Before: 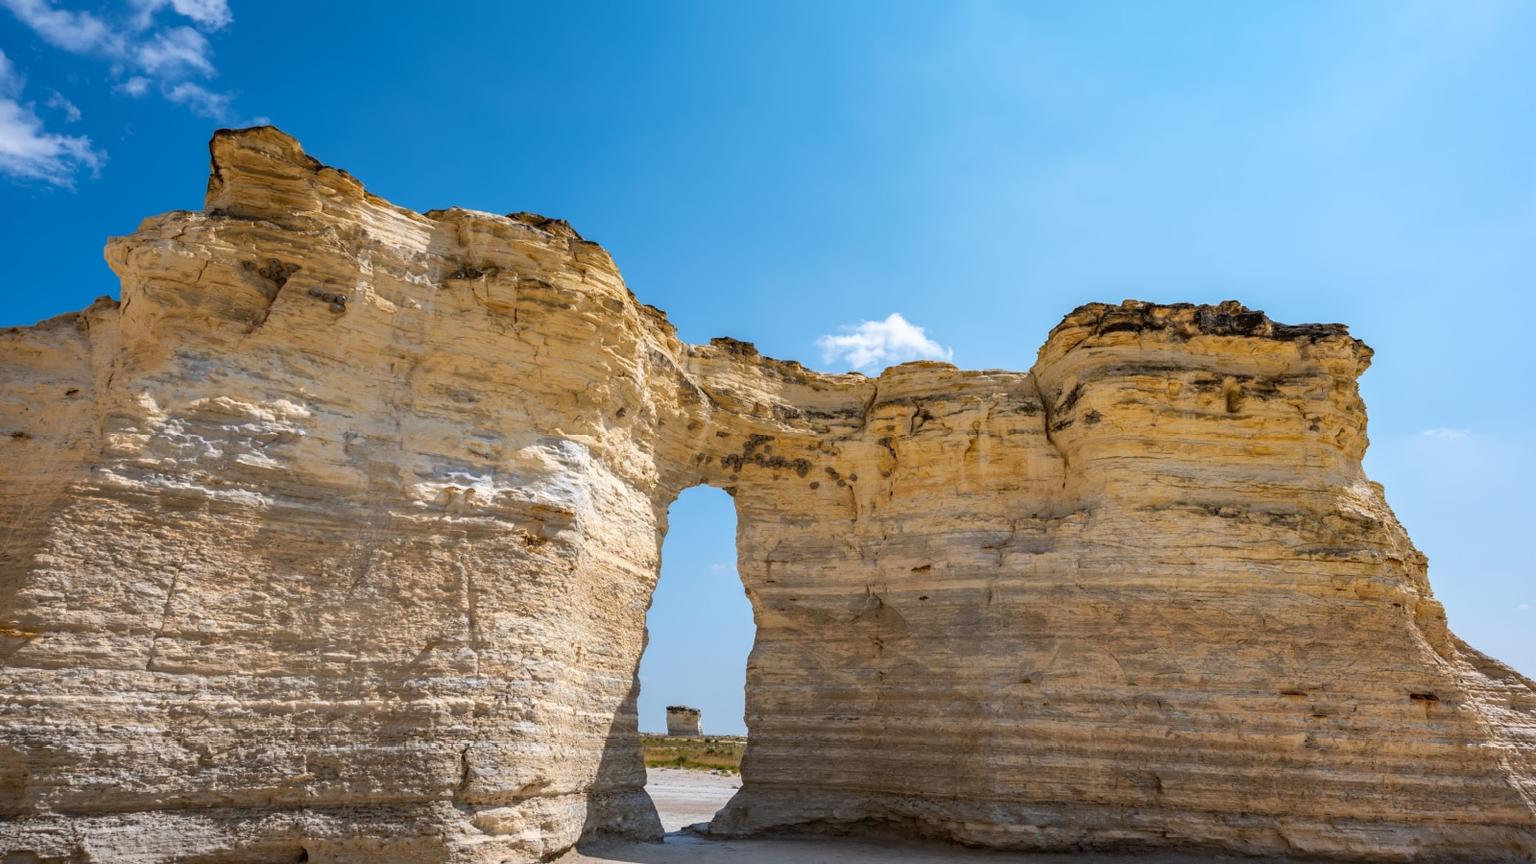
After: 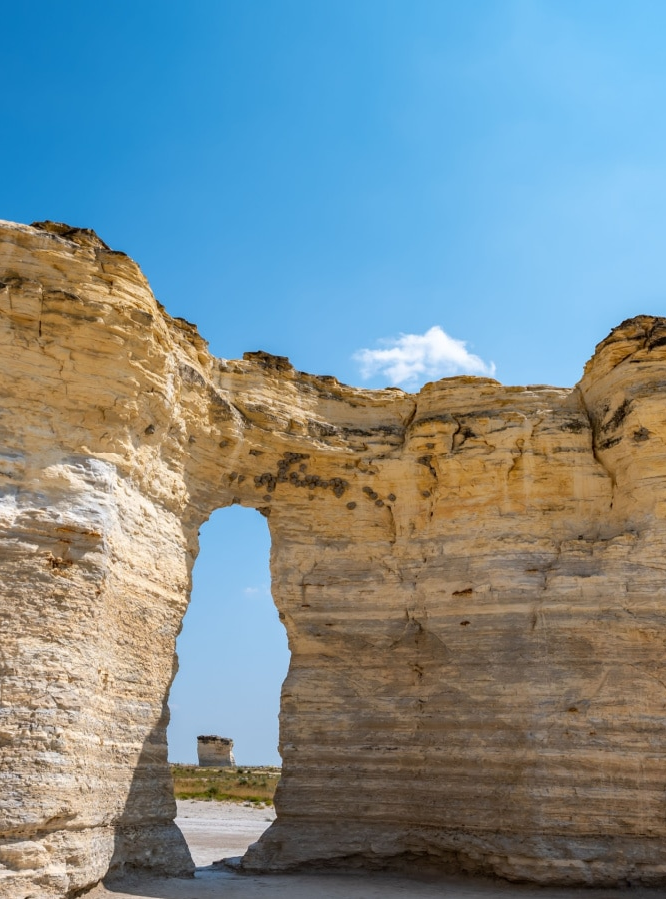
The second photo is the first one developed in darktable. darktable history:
crop: left 31.088%, right 27.287%
